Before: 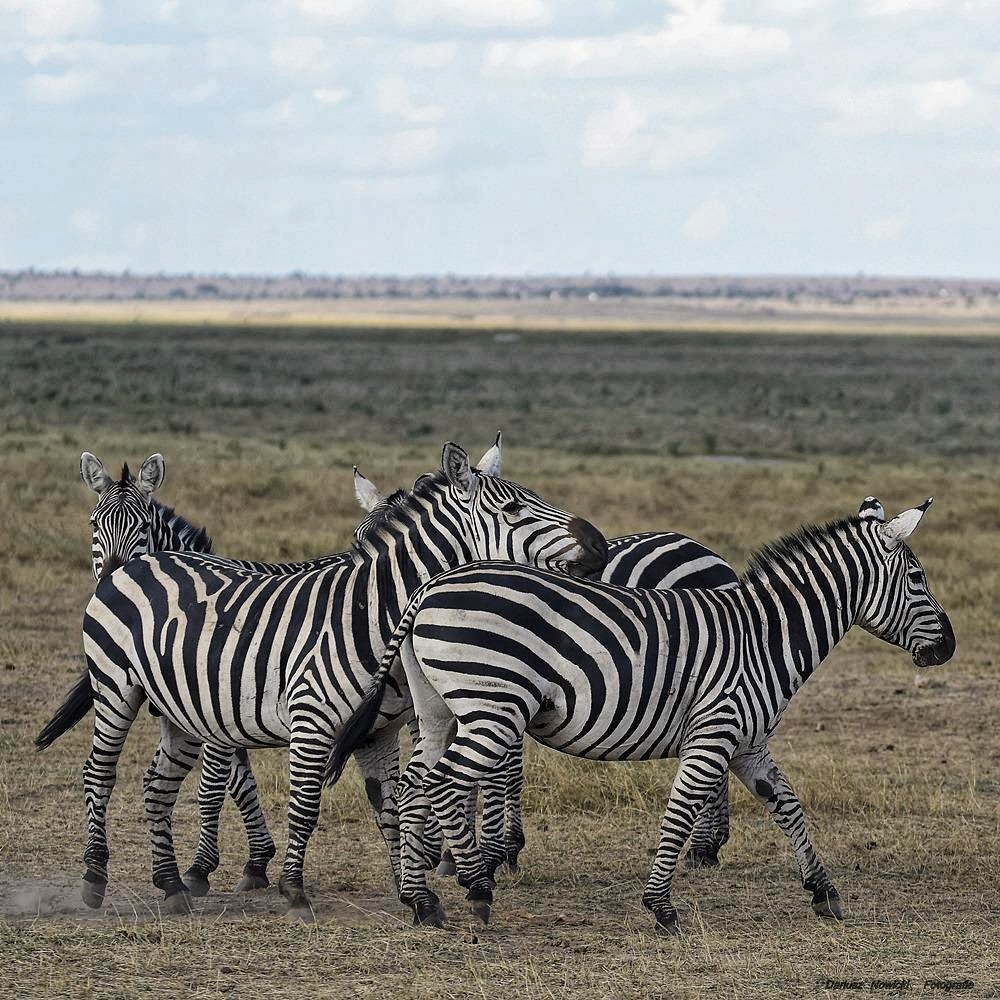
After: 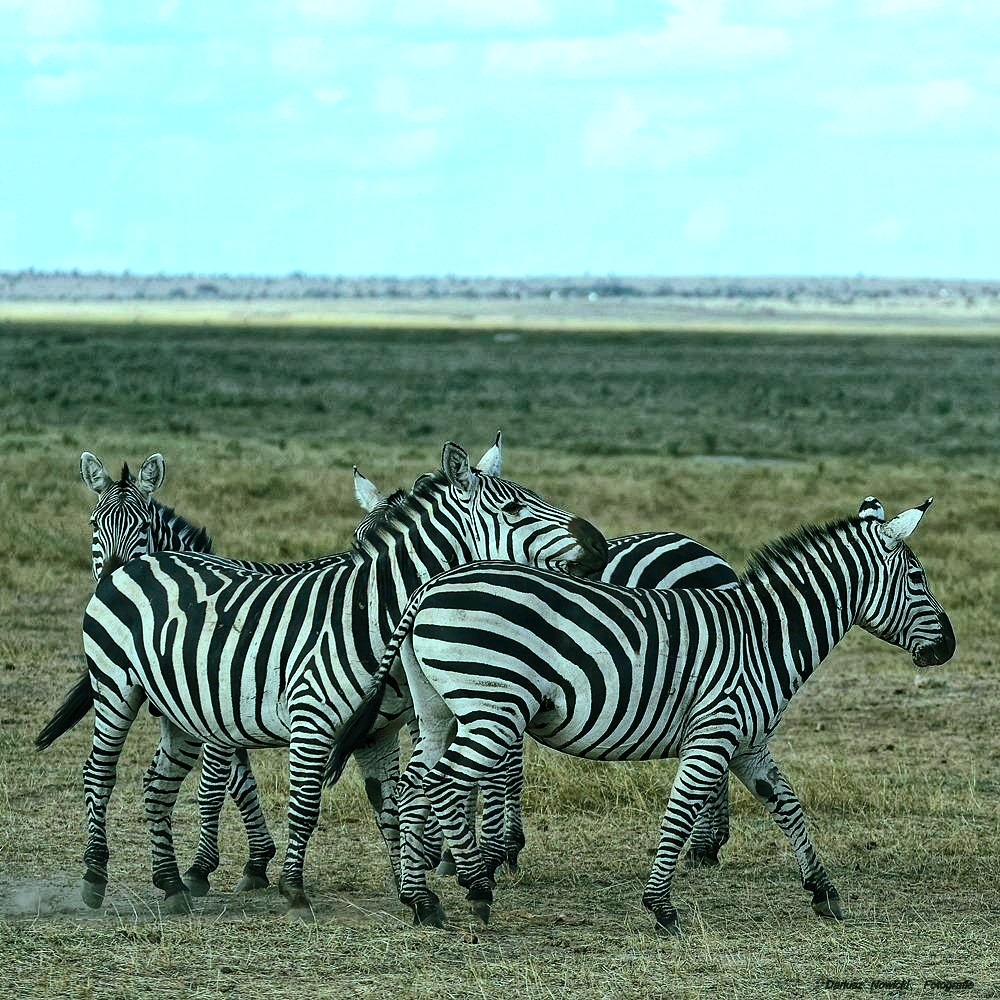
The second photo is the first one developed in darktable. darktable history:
tone equalizer: -8 EV -0.417 EV, -7 EV -0.389 EV, -6 EV -0.333 EV, -5 EV -0.222 EV, -3 EV 0.222 EV, -2 EV 0.333 EV, -1 EV 0.389 EV, +0 EV 0.417 EV, edges refinement/feathering 500, mask exposure compensation -1.57 EV, preserve details no
color balance rgb: shadows lift › chroma 11.71%, shadows lift › hue 133.46°, highlights gain › chroma 4%, highlights gain › hue 200.2°, perceptual saturation grading › global saturation 18.05%
